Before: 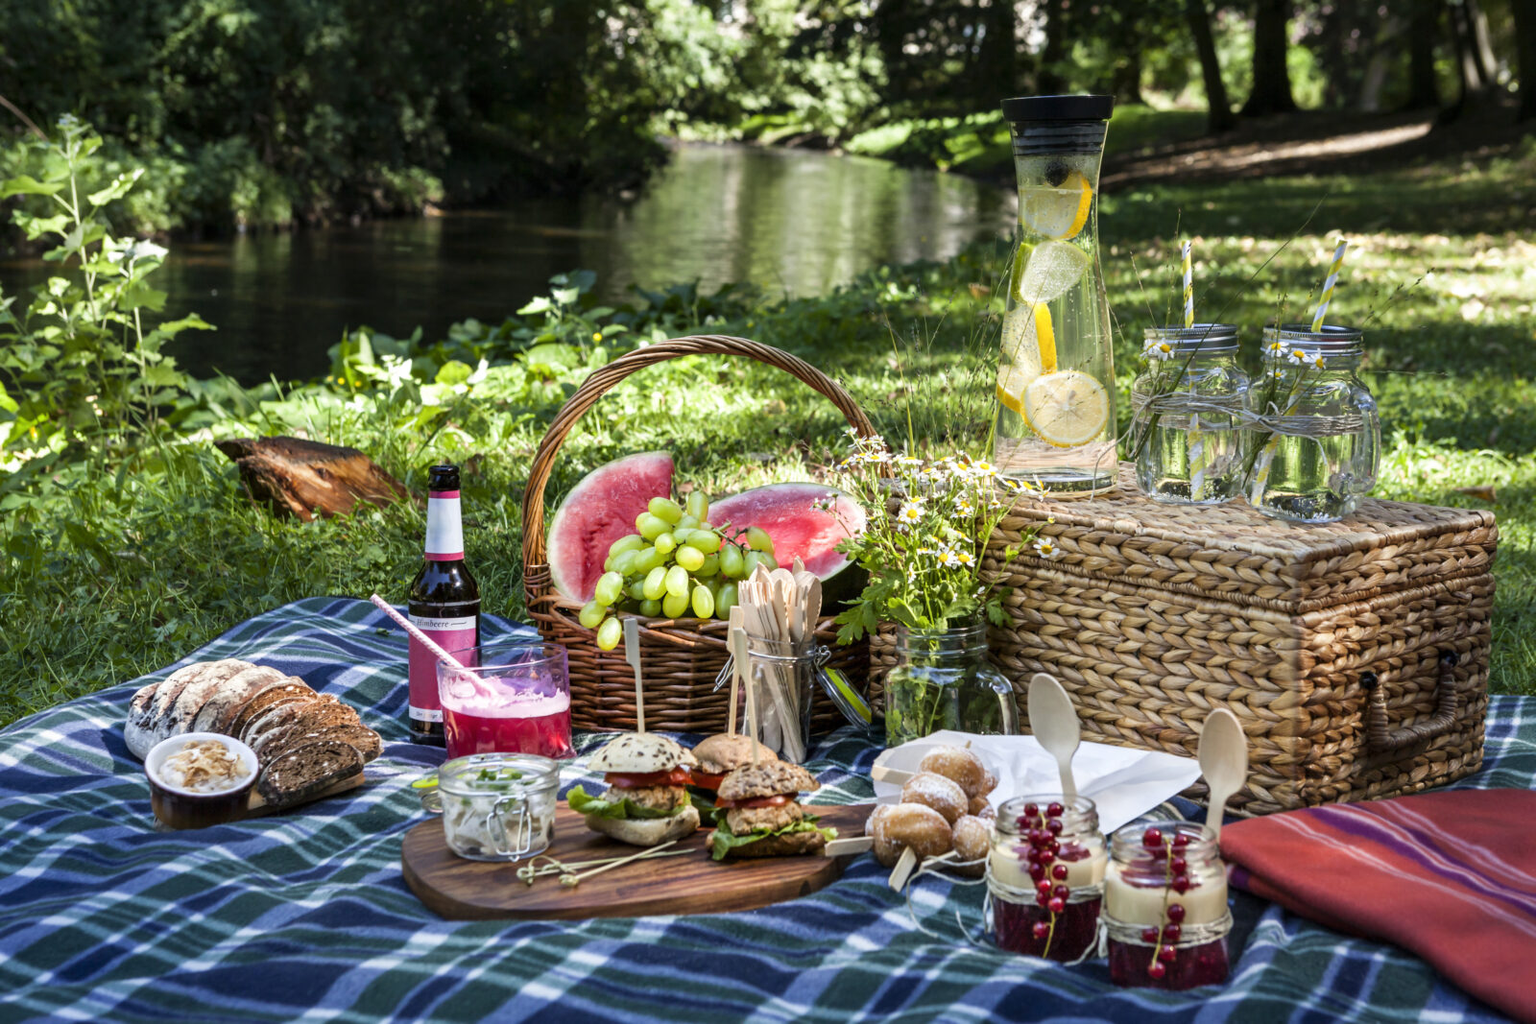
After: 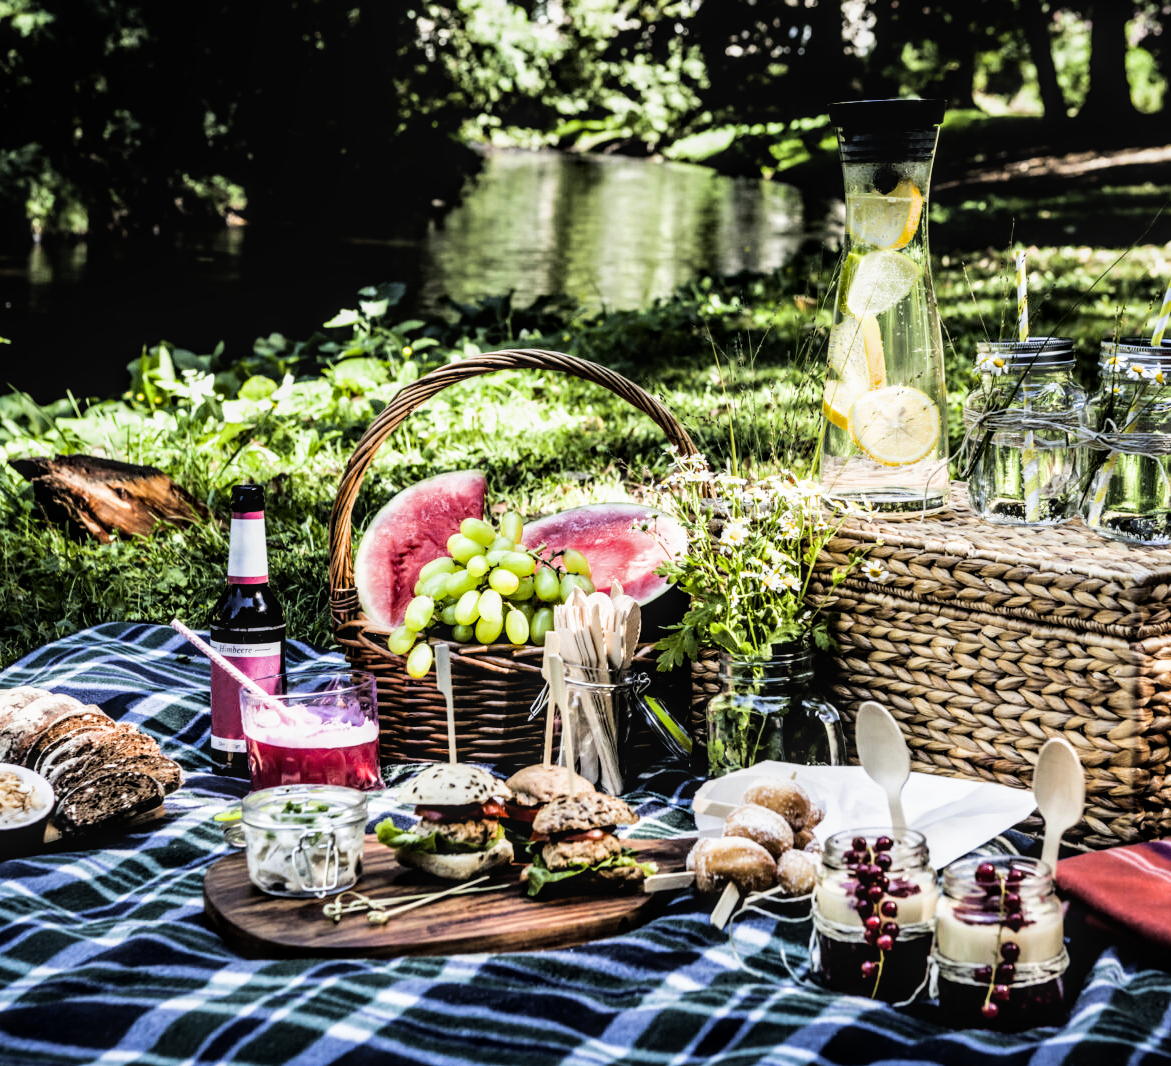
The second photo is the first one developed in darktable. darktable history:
tone equalizer: -8 EV -1.08 EV, -7 EV -1.01 EV, -6 EV -0.867 EV, -5 EV -0.578 EV, -3 EV 0.578 EV, -2 EV 0.867 EV, -1 EV 1.01 EV, +0 EV 1.08 EV, edges refinement/feathering 500, mask exposure compensation -1.57 EV, preserve details no
crop: left 13.443%, right 13.31%
local contrast: on, module defaults
filmic rgb: black relative exposure -5 EV, white relative exposure 3.5 EV, hardness 3.19, contrast 1.2, highlights saturation mix -50%
